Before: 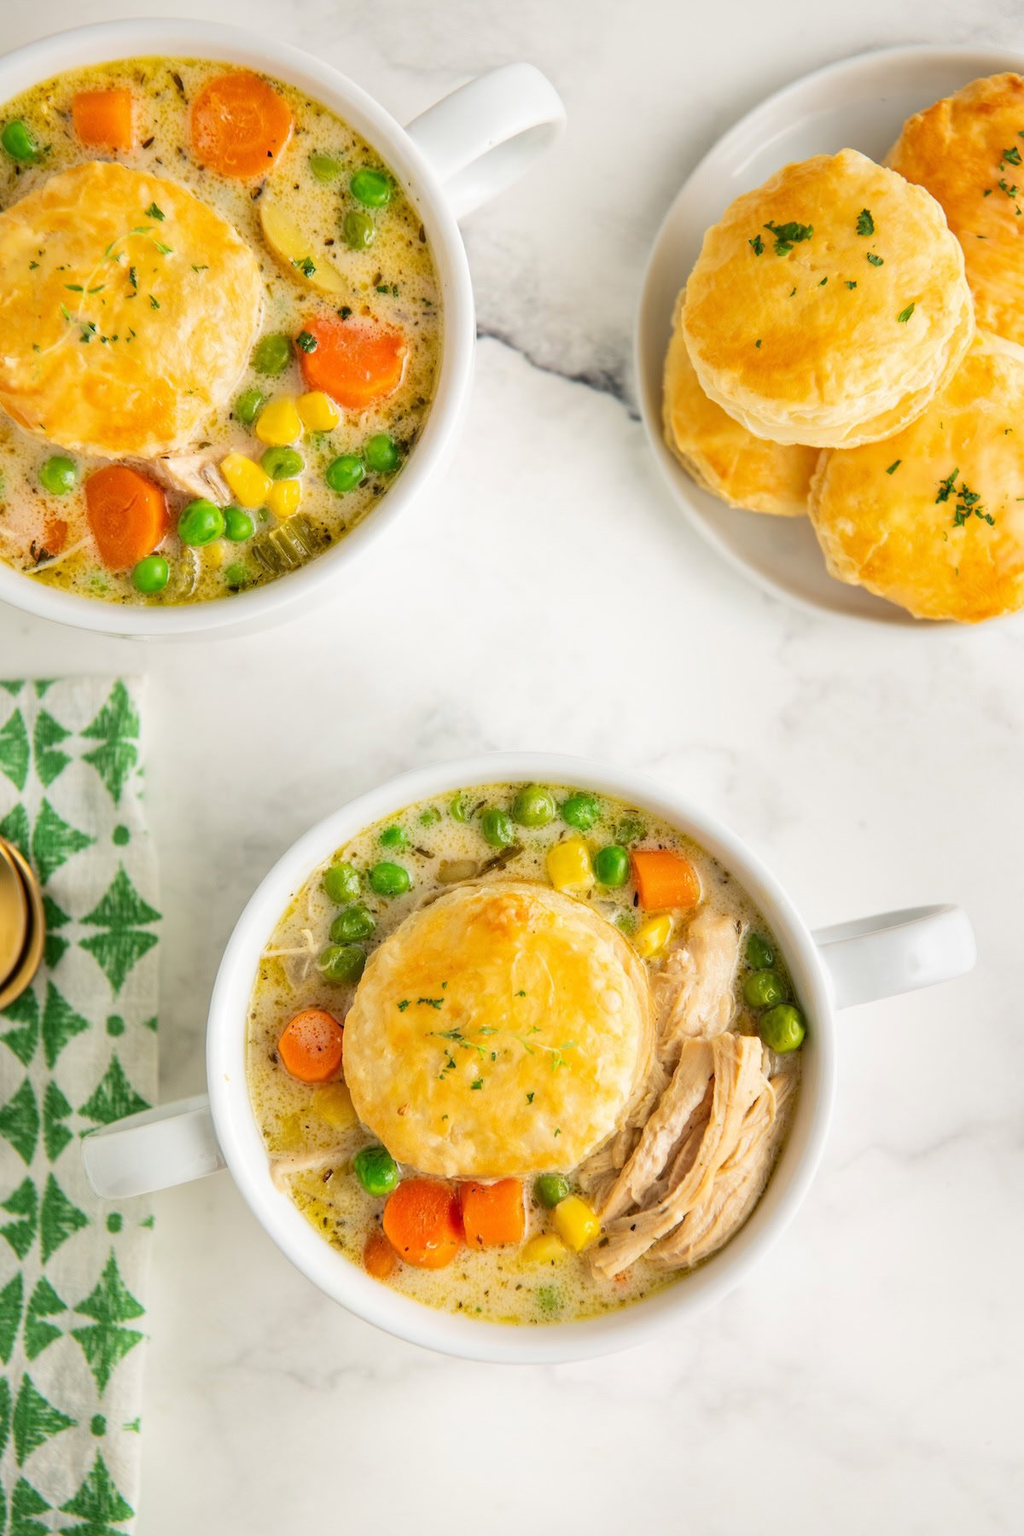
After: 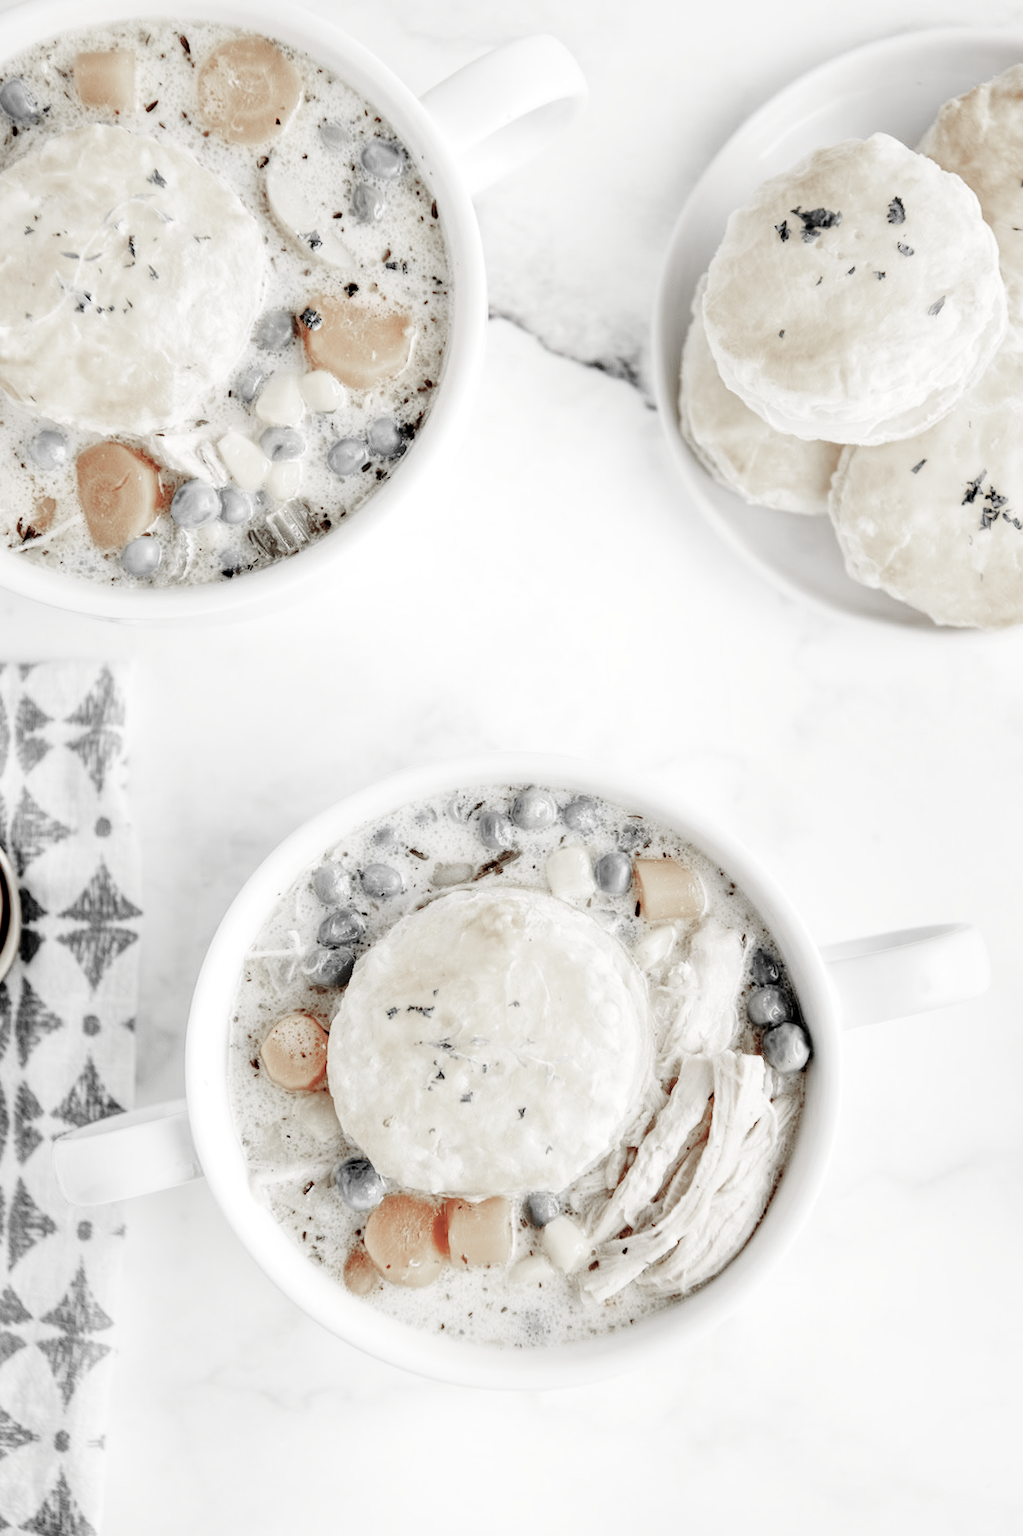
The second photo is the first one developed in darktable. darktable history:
base curve: curves: ch0 [(0, 0) (0.036, 0.01) (0.123, 0.254) (0.258, 0.504) (0.507, 0.748) (1, 1)], preserve colors none
crop and rotate: angle -1.62°
color zones: curves: ch0 [(0, 0.278) (0.143, 0.5) (0.286, 0.5) (0.429, 0.5) (0.571, 0.5) (0.714, 0.5) (0.857, 0.5) (1, 0.5)]; ch1 [(0, 1) (0.143, 0.165) (0.286, 0) (0.429, 0) (0.571, 0) (0.714, 0) (0.857, 0.5) (1, 0.5)]; ch2 [(0, 0.508) (0.143, 0.5) (0.286, 0.5) (0.429, 0.5) (0.571, 0.5) (0.714, 0.5) (0.857, 0.5) (1, 0.5)]
local contrast: highlights 102%, shadows 103%, detail 119%, midtone range 0.2
